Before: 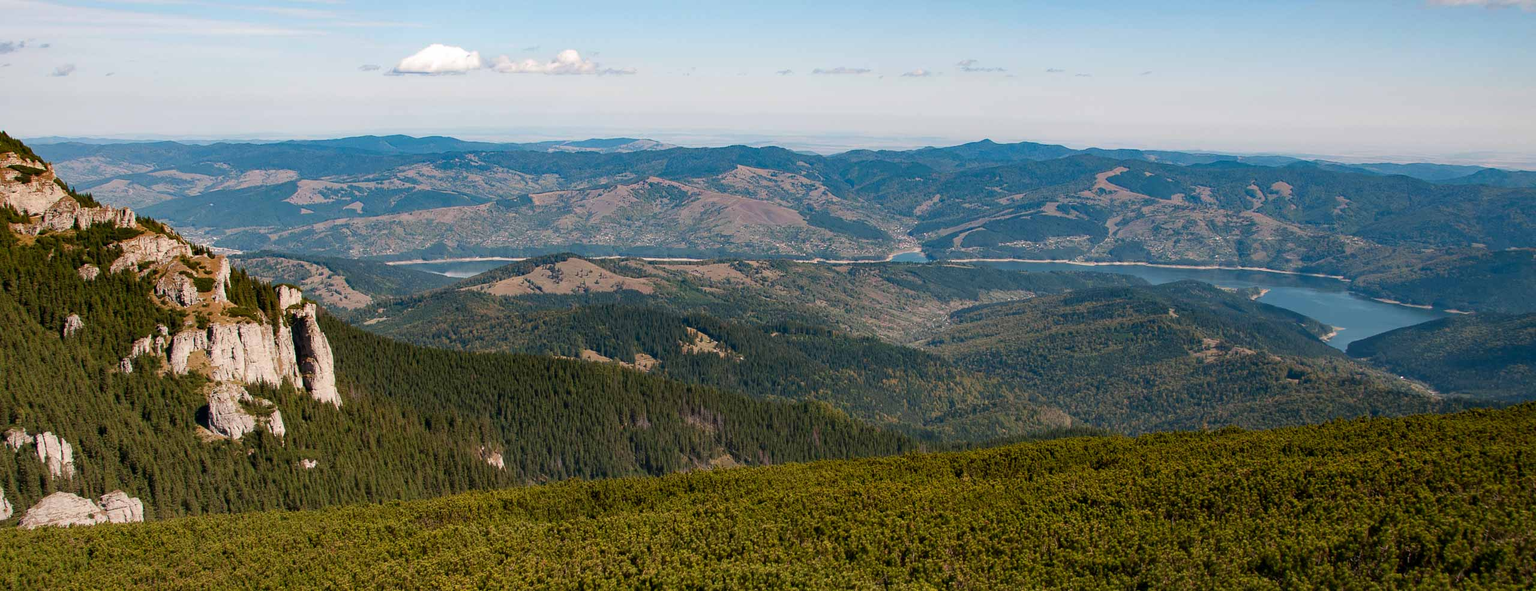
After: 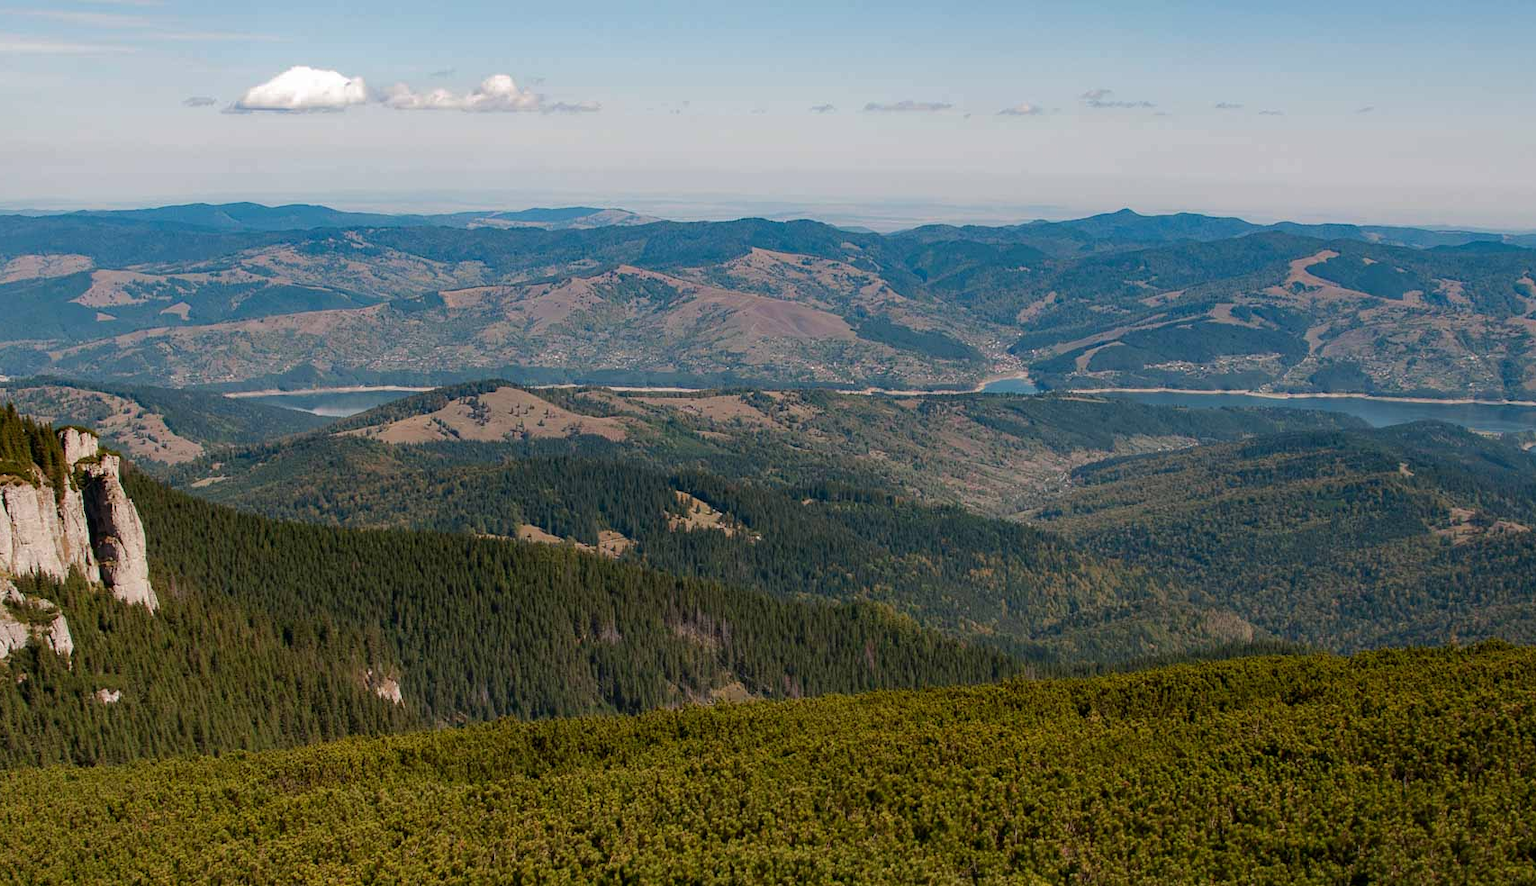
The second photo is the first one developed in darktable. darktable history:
rgb curve: curves: ch0 [(0, 0) (0.175, 0.154) (0.785, 0.663) (1, 1)]
crop: left 15.419%, right 17.914%
